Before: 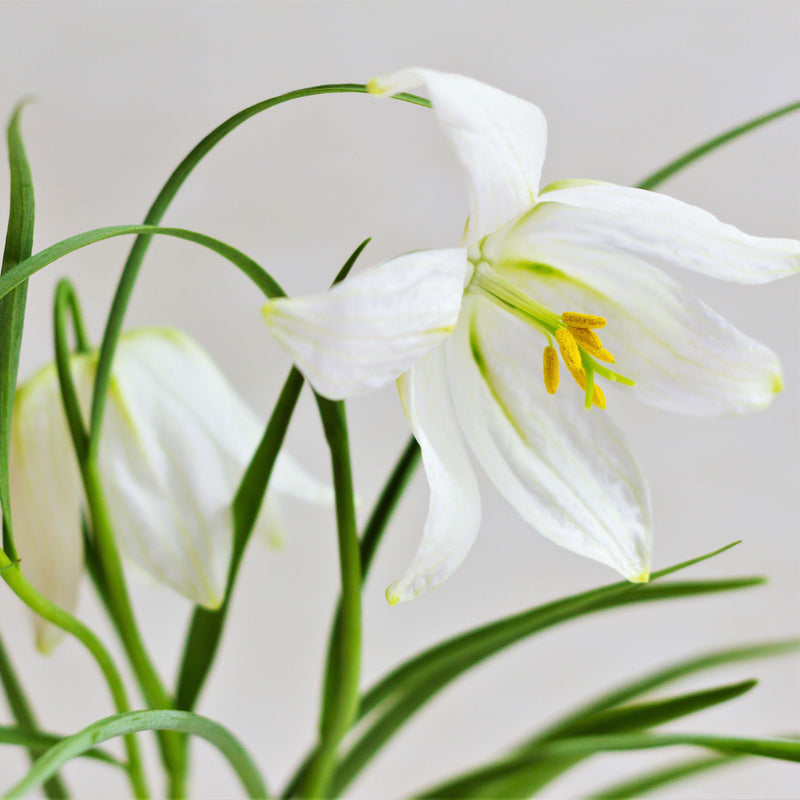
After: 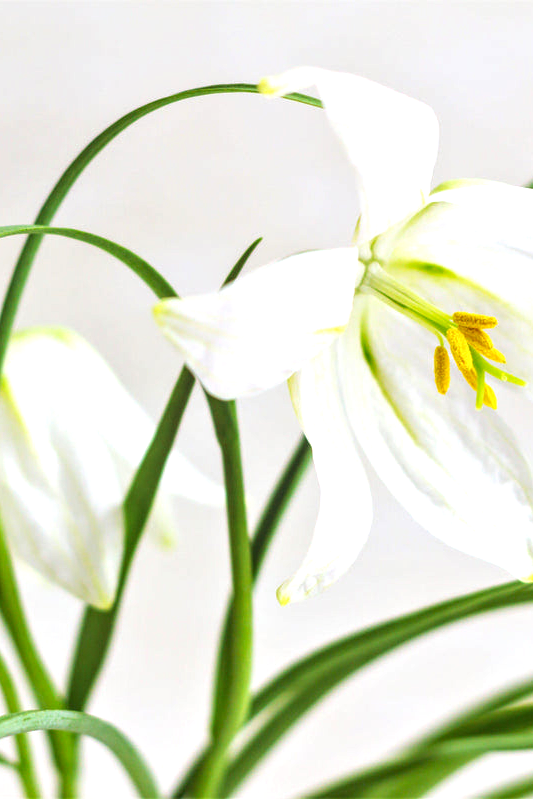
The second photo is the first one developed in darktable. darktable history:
crop and rotate: left 13.748%, right 19.534%
exposure: exposure 0.564 EV, compensate highlight preservation false
local contrast: highlights 3%, shadows 5%, detail 133%
